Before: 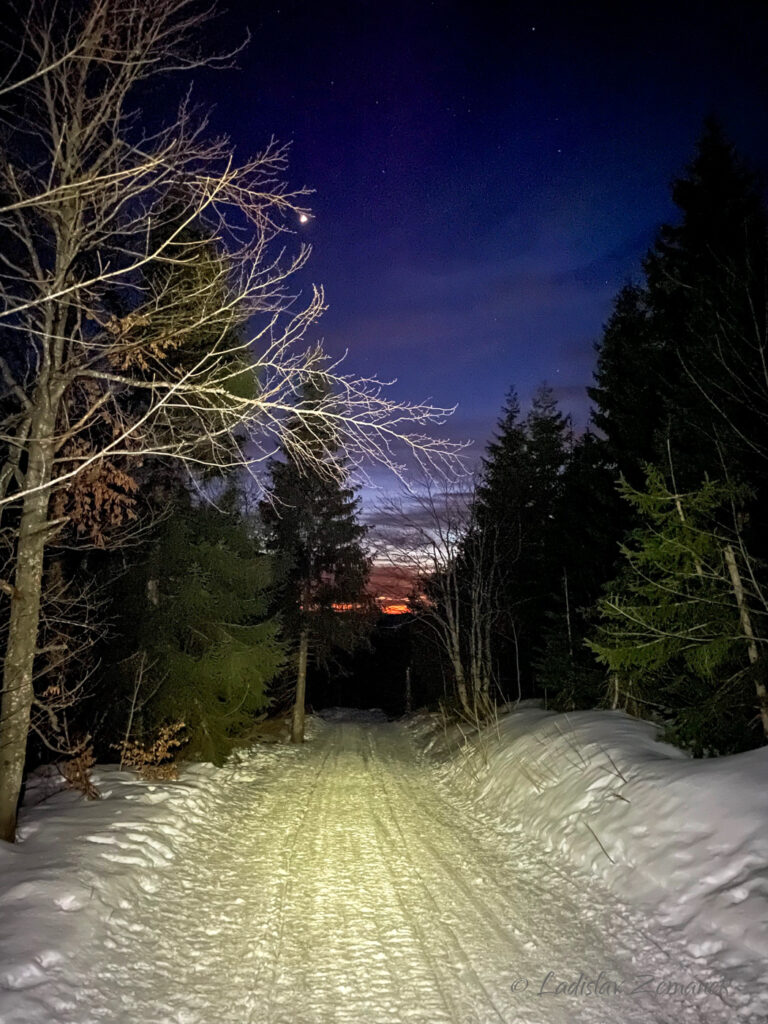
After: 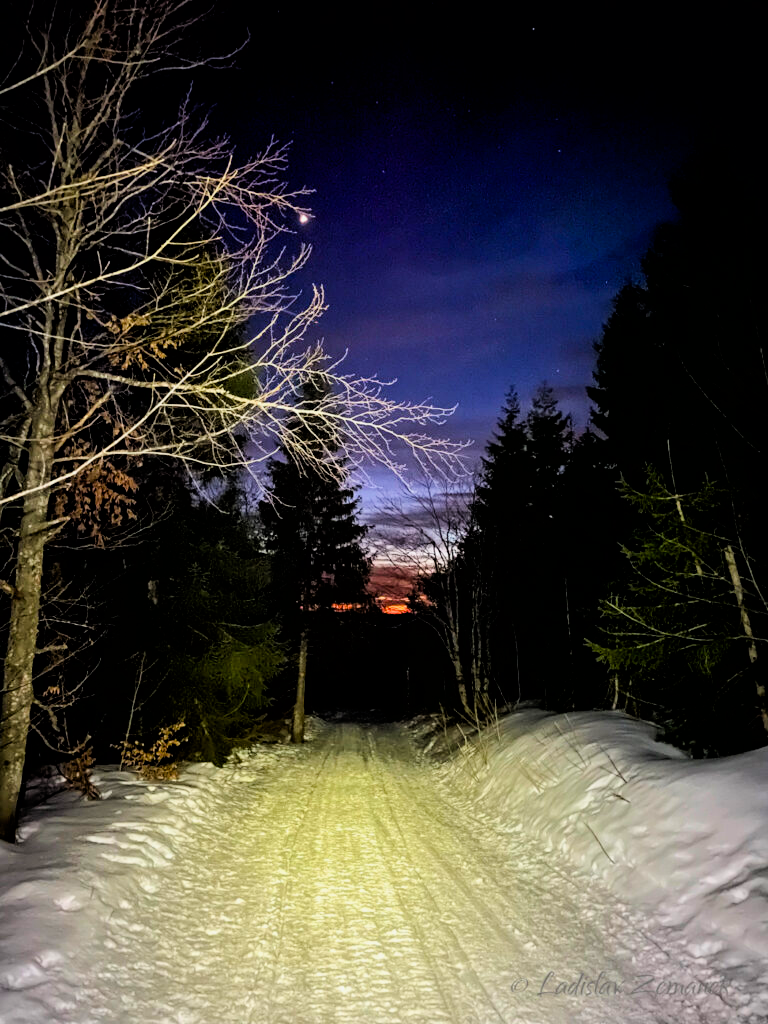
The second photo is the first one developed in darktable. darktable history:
filmic rgb: black relative exposure -4 EV, white relative exposure 3 EV, hardness 3.02, contrast 1.4
color balance rgb: perceptual saturation grading › global saturation 25%, perceptual brilliance grading › mid-tones 10%, perceptual brilliance grading › shadows 15%, global vibrance 20%
